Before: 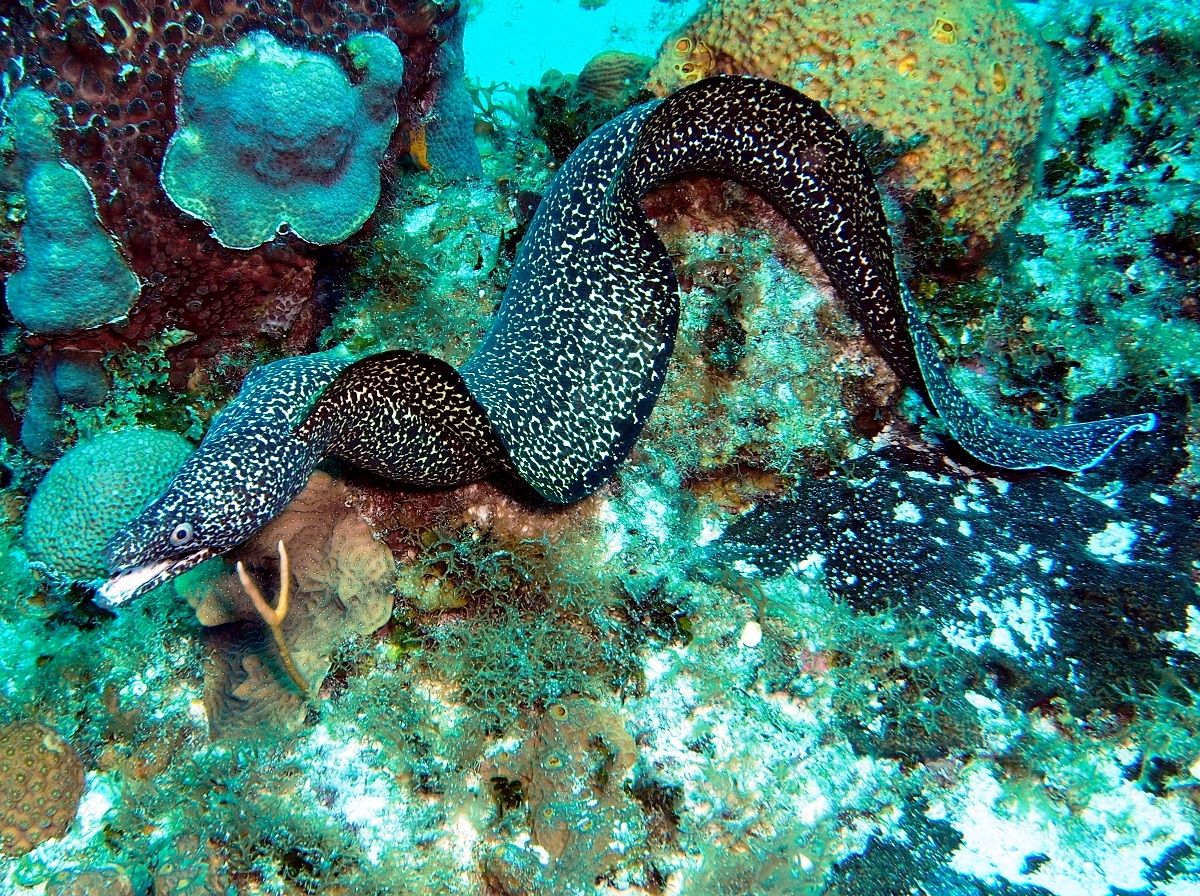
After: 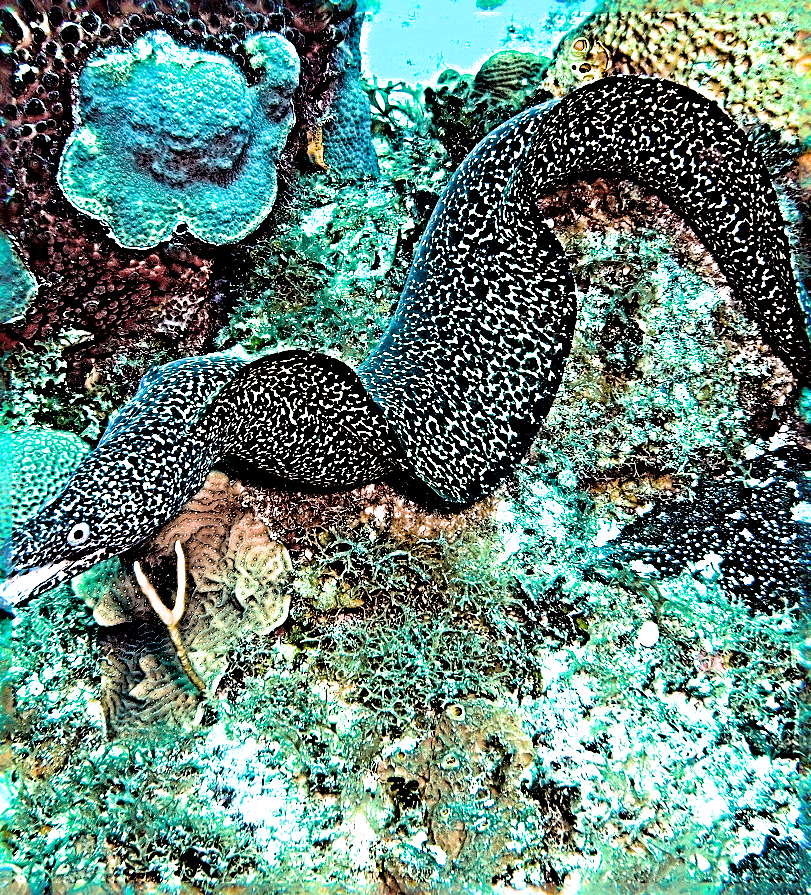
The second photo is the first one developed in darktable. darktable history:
exposure: exposure 0.75 EV, compensate highlight preservation false
crop and rotate: left 8.627%, right 23.725%
filmic rgb: black relative exposure -3.93 EV, white relative exposure 3.14 EV, hardness 2.87, color science v6 (2022)
sharpen: radius 6.251, amount 1.789, threshold 0.03
